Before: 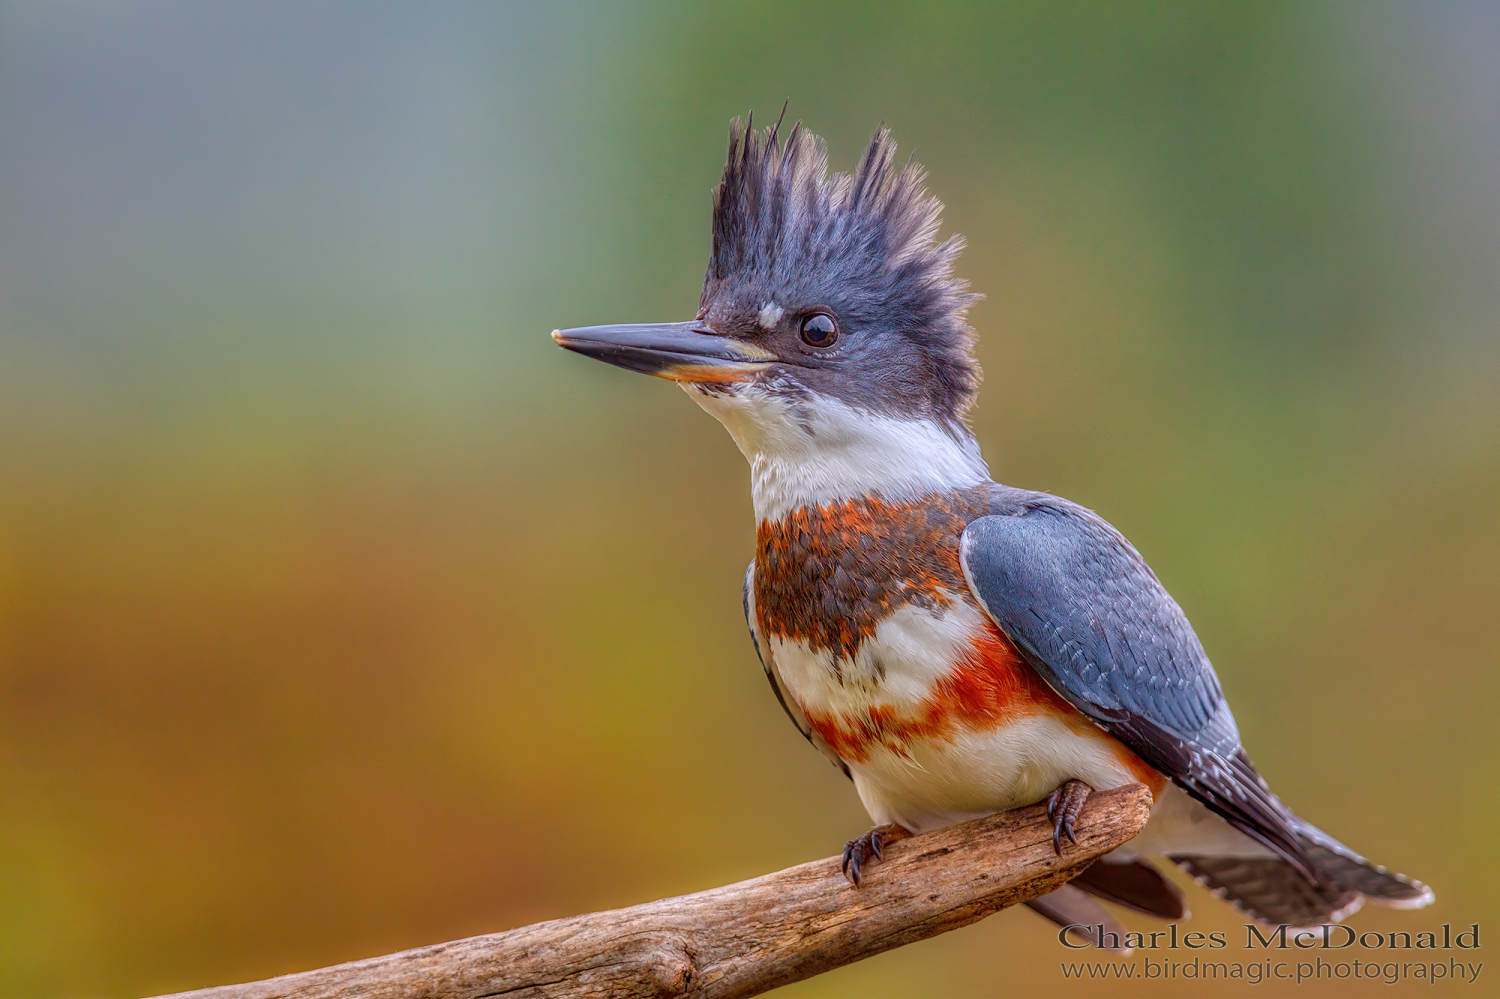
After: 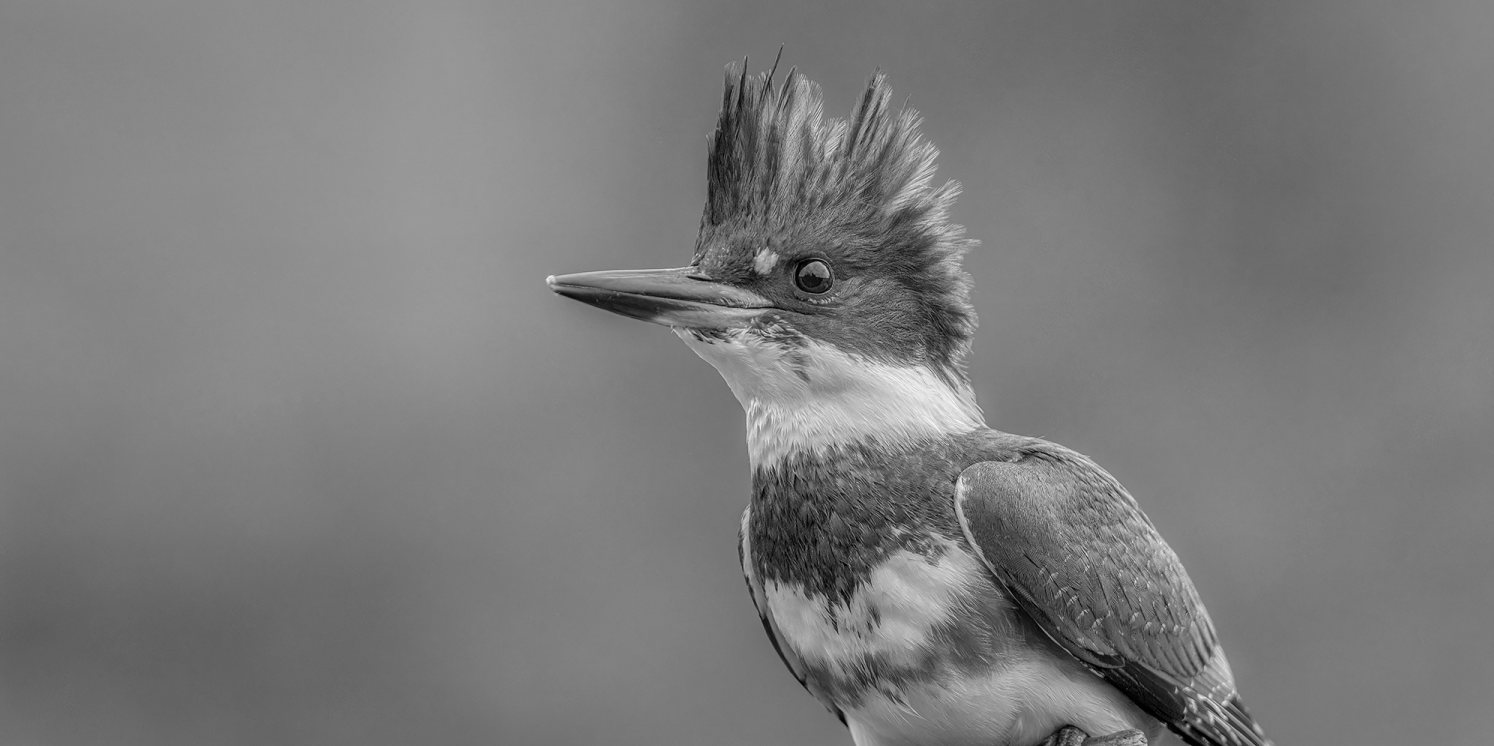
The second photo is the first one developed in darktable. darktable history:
crop: left 0.387%, top 5.469%, bottom 19.809%
monochrome: on, module defaults
